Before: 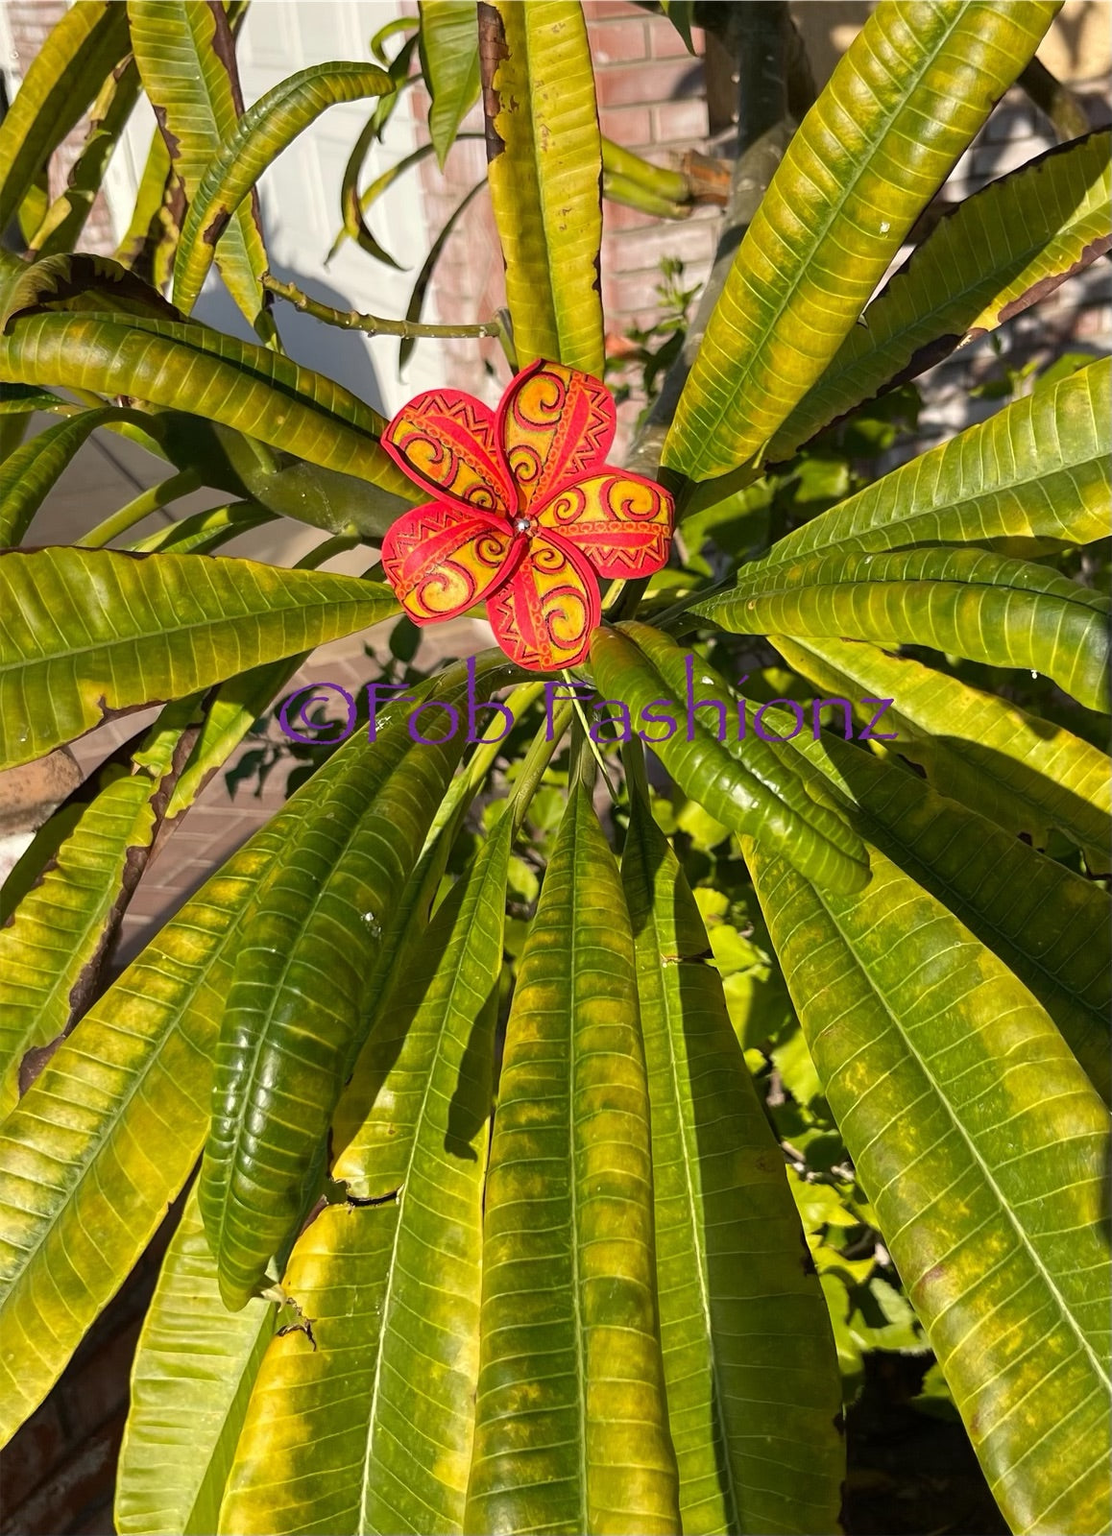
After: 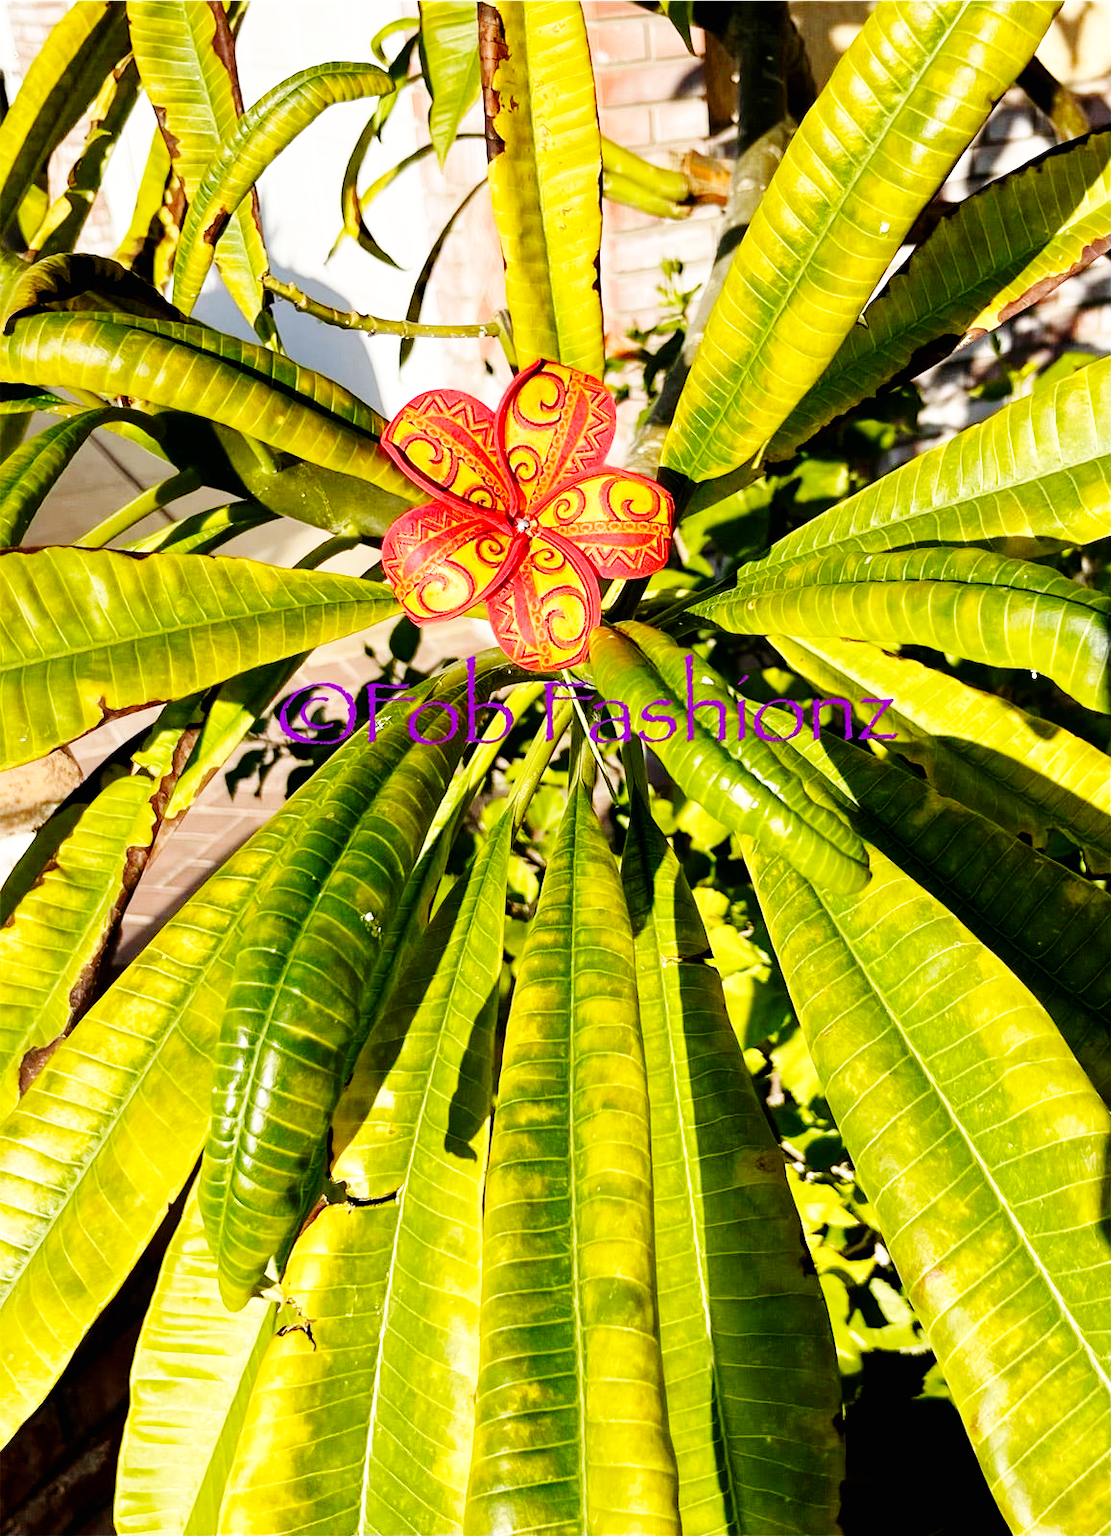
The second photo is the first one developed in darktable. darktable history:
base curve: curves: ch0 [(0, 0) (0, 0) (0.002, 0.001) (0.008, 0.003) (0.019, 0.011) (0.037, 0.037) (0.064, 0.11) (0.102, 0.232) (0.152, 0.379) (0.216, 0.524) (0.296, 0.665) (0.394, 0.789) (0.512, 0.881) (0.651, 0.945) (0.813, 0.986) (1, 1)], preserve colors none
exposure: black level correction 0.009, exposure 0.119 EV, compensate highlight preservation false
